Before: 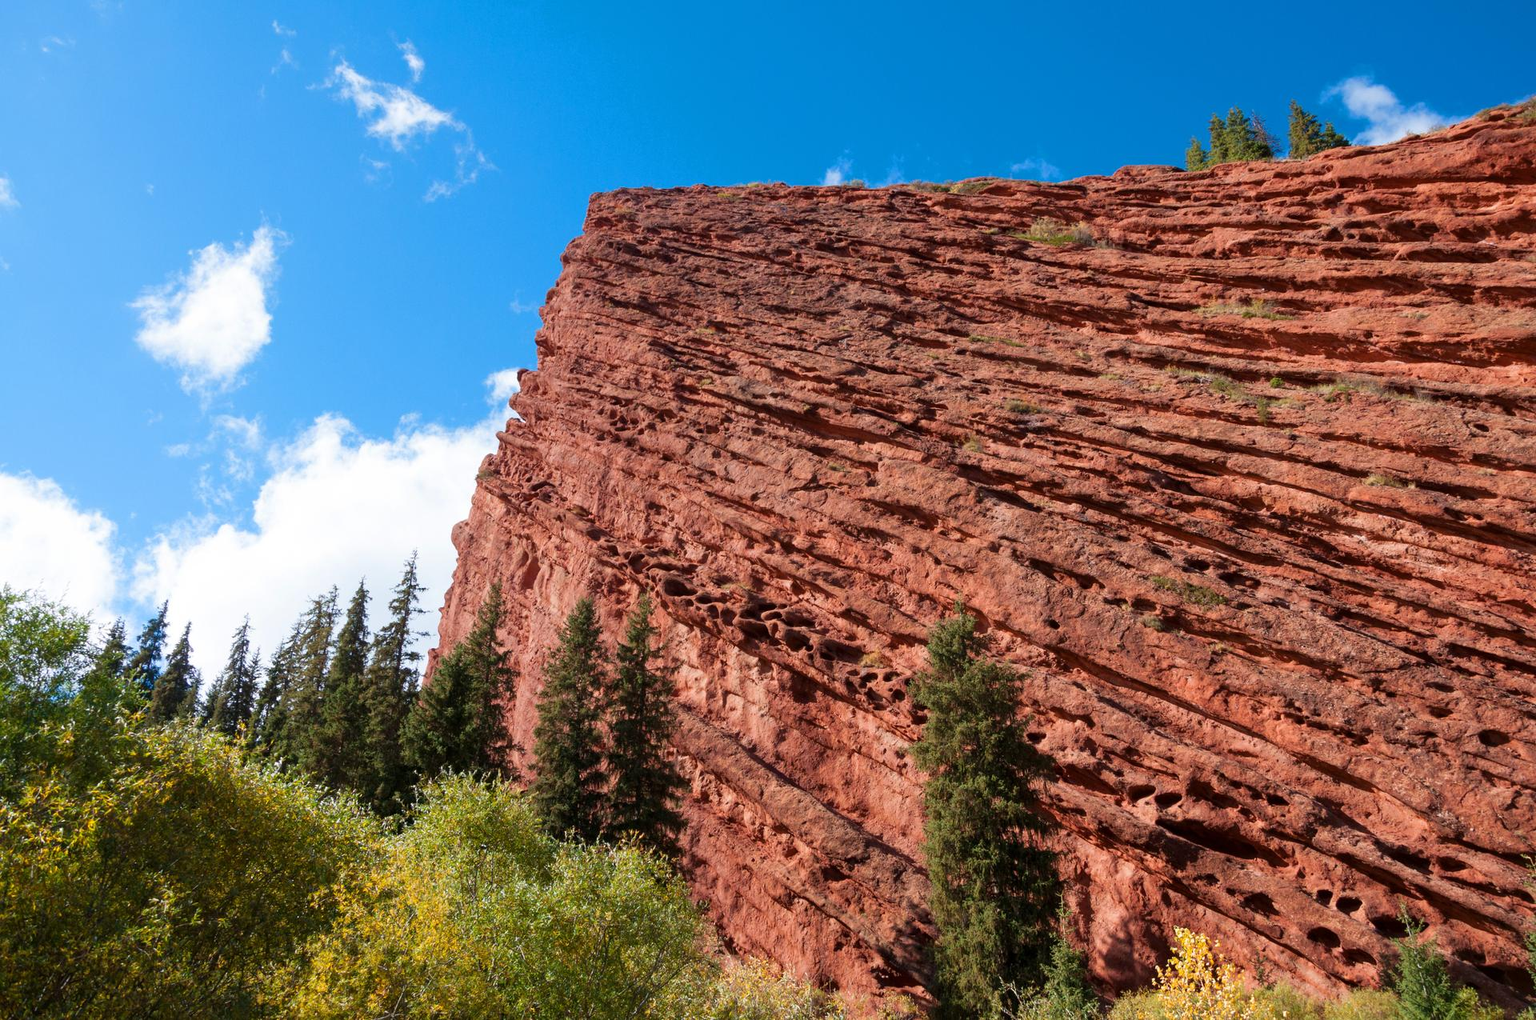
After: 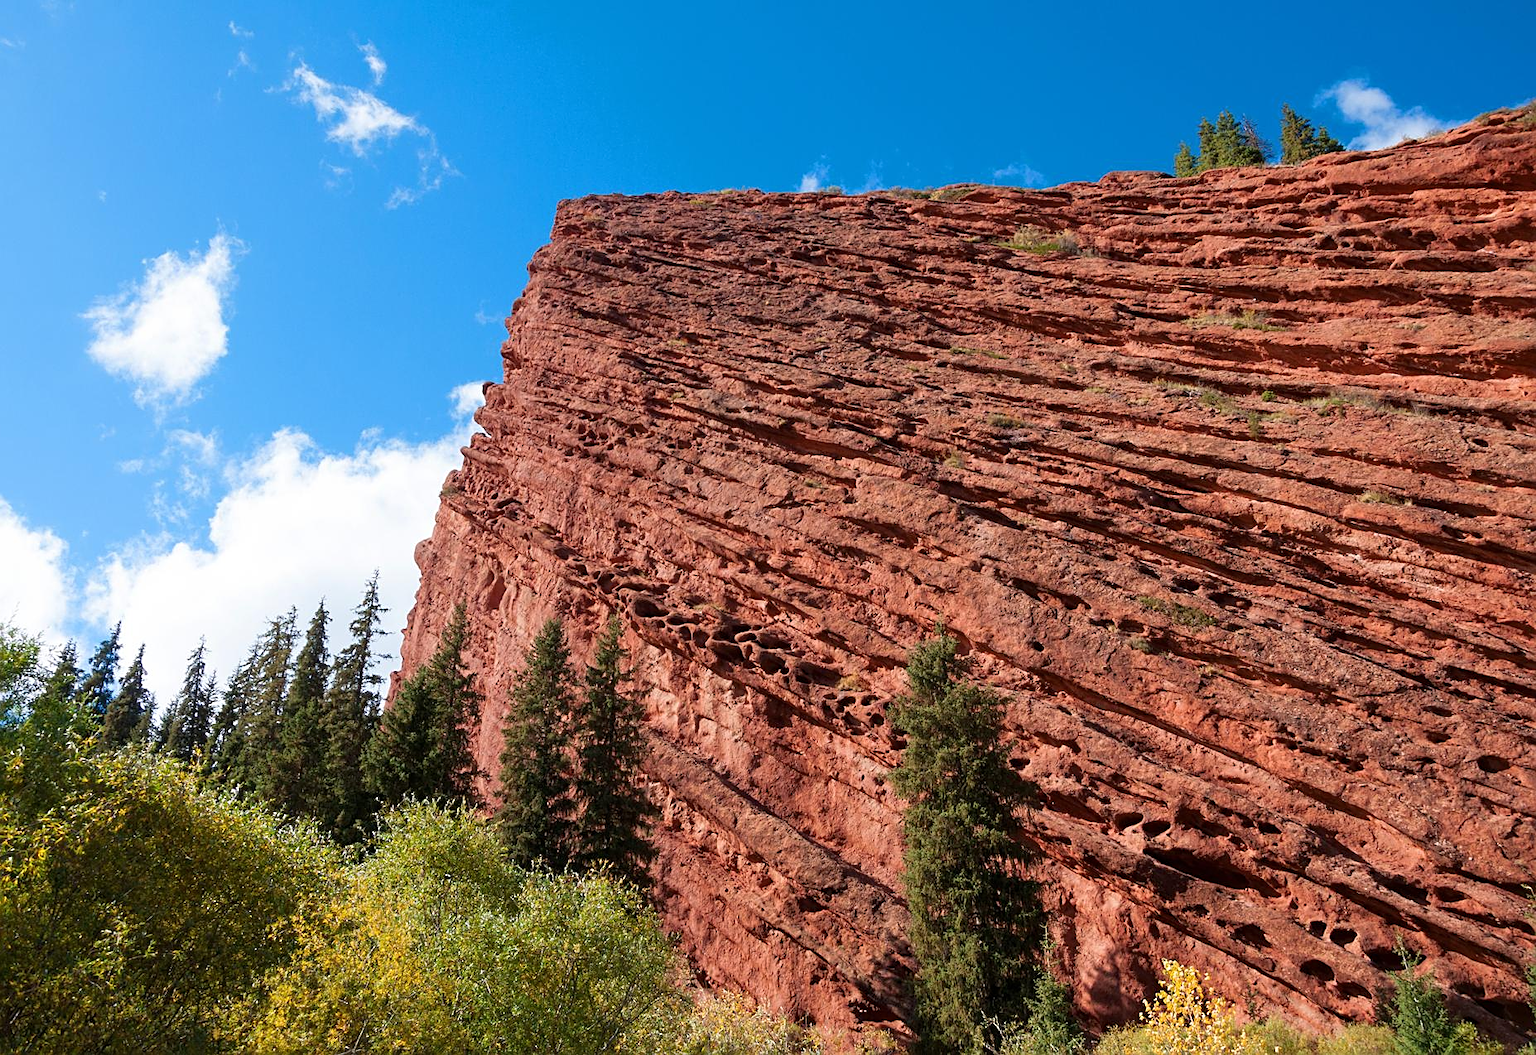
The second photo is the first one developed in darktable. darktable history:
sharpen: on, module defaults
crop and rotate: left 3.336%
levels: mode automatic, levels [0, 0.478, 1]
